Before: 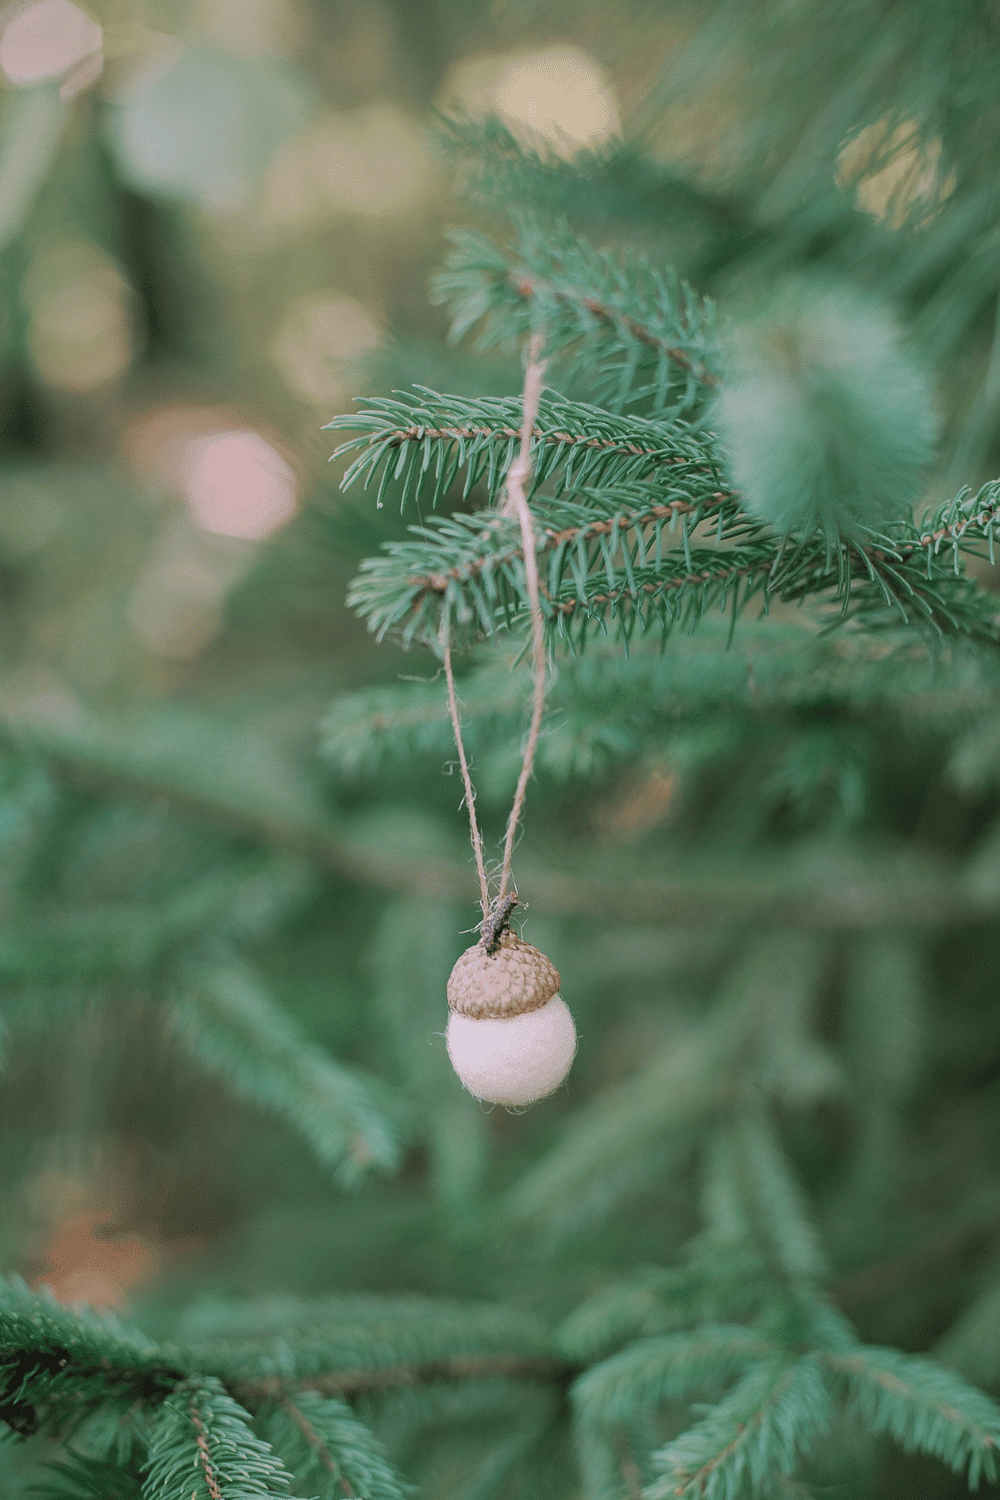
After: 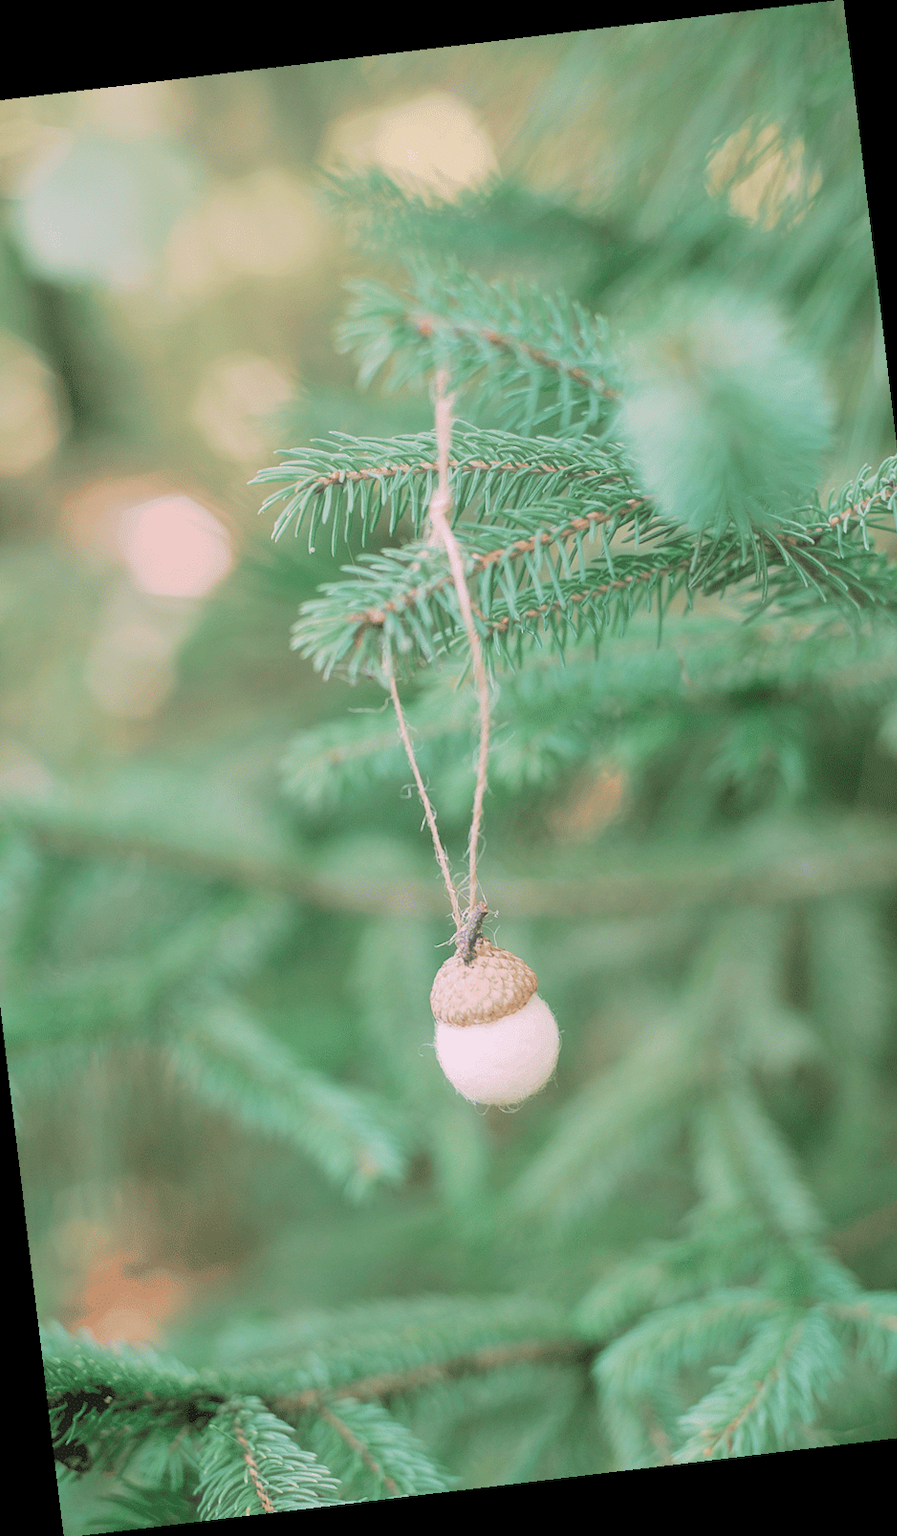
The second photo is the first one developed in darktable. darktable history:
levels: levels [0.072, 0.414, 0.976]
crop and rotate: left 9.597%, right 10.195%
rotate and perspective: rotation -6.83°, automatic cropping off
haze removal: strength -0.1, adaptive false
white balance: red 1.009, blue 0.985
